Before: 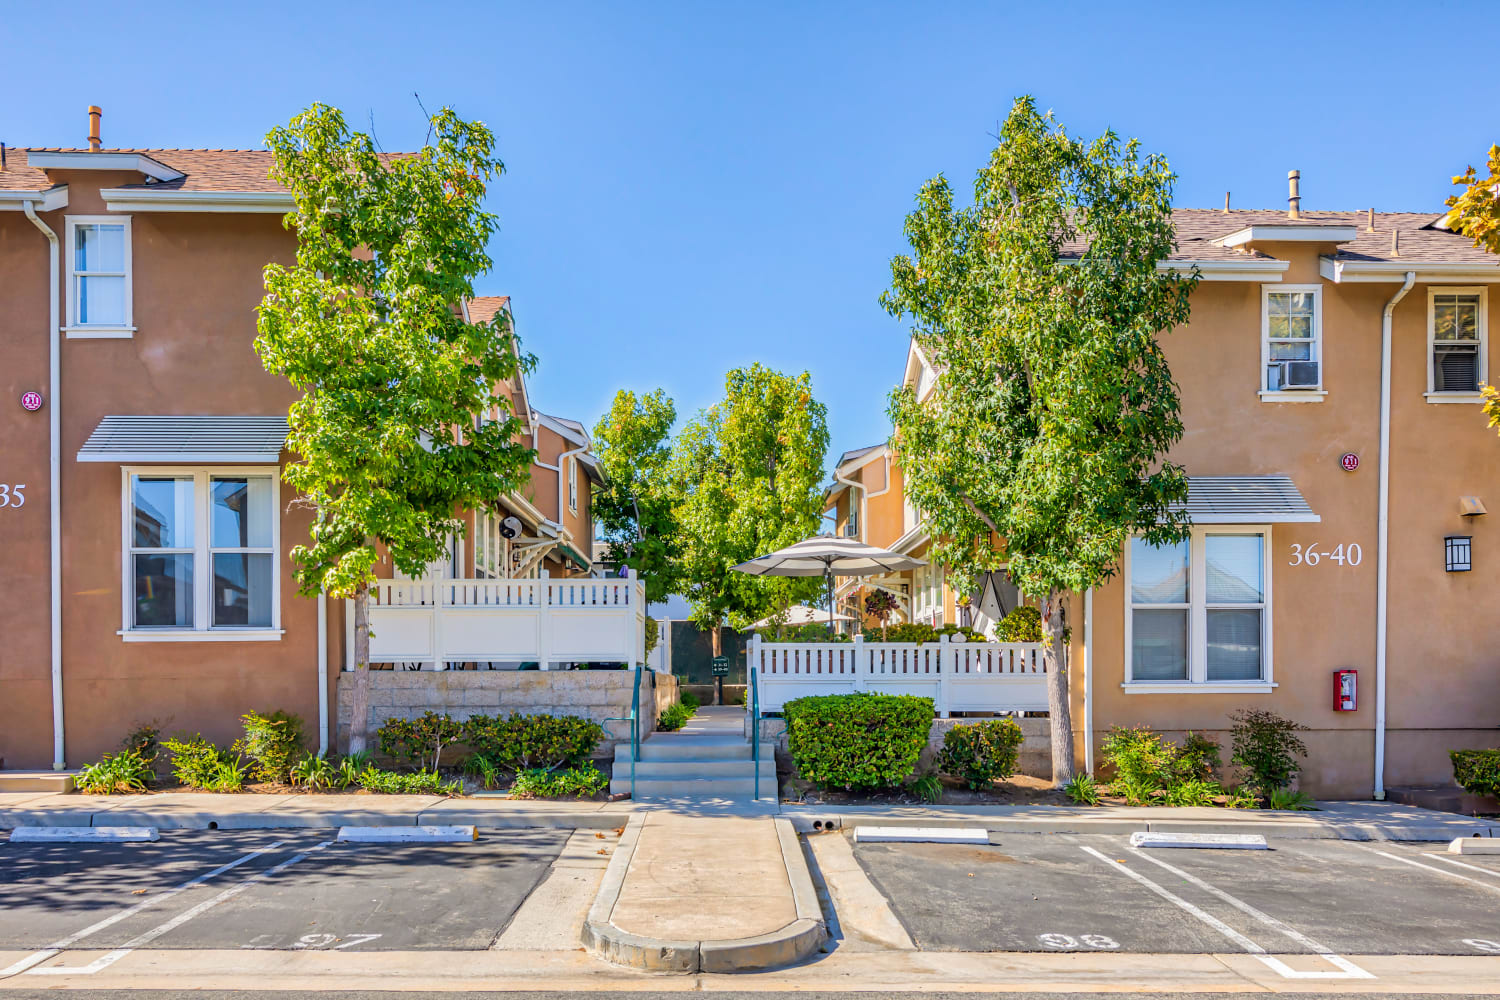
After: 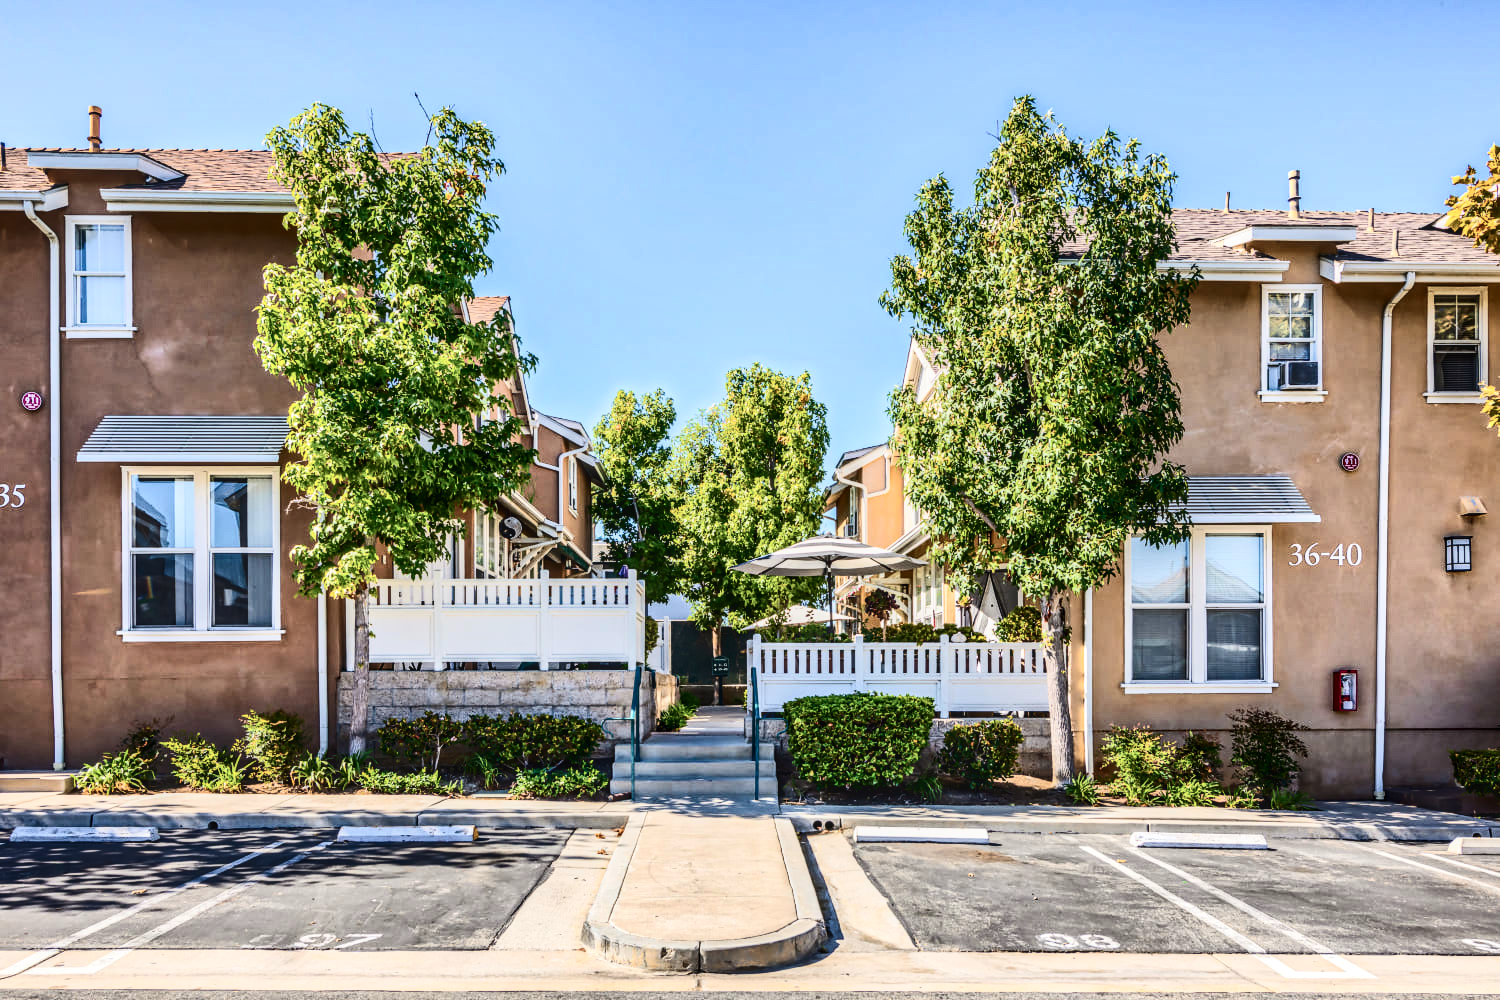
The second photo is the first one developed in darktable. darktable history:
contrast brightness saturation: contrast 0.502, saturation -0.084
exposure: black level correction -0.014, exposure -0.196 EV, compensate highlight preservation false
local contrast: on, module defaults
